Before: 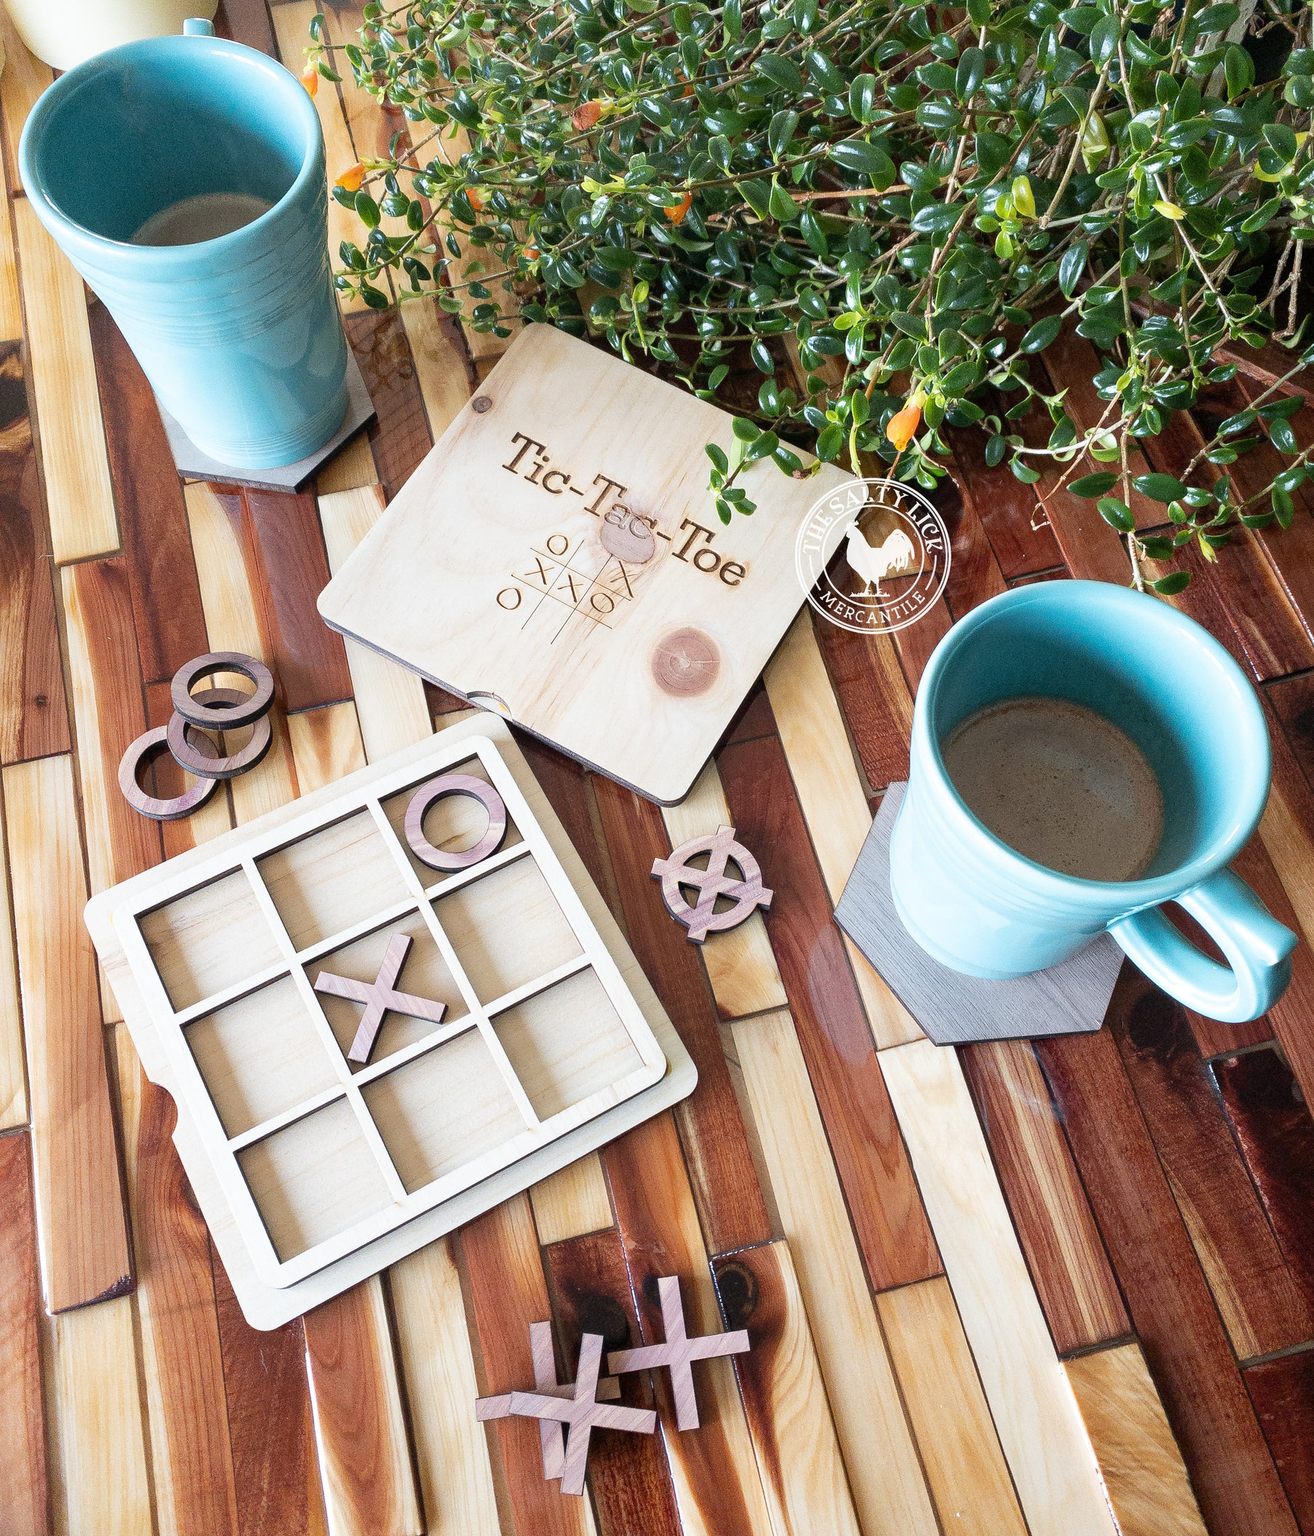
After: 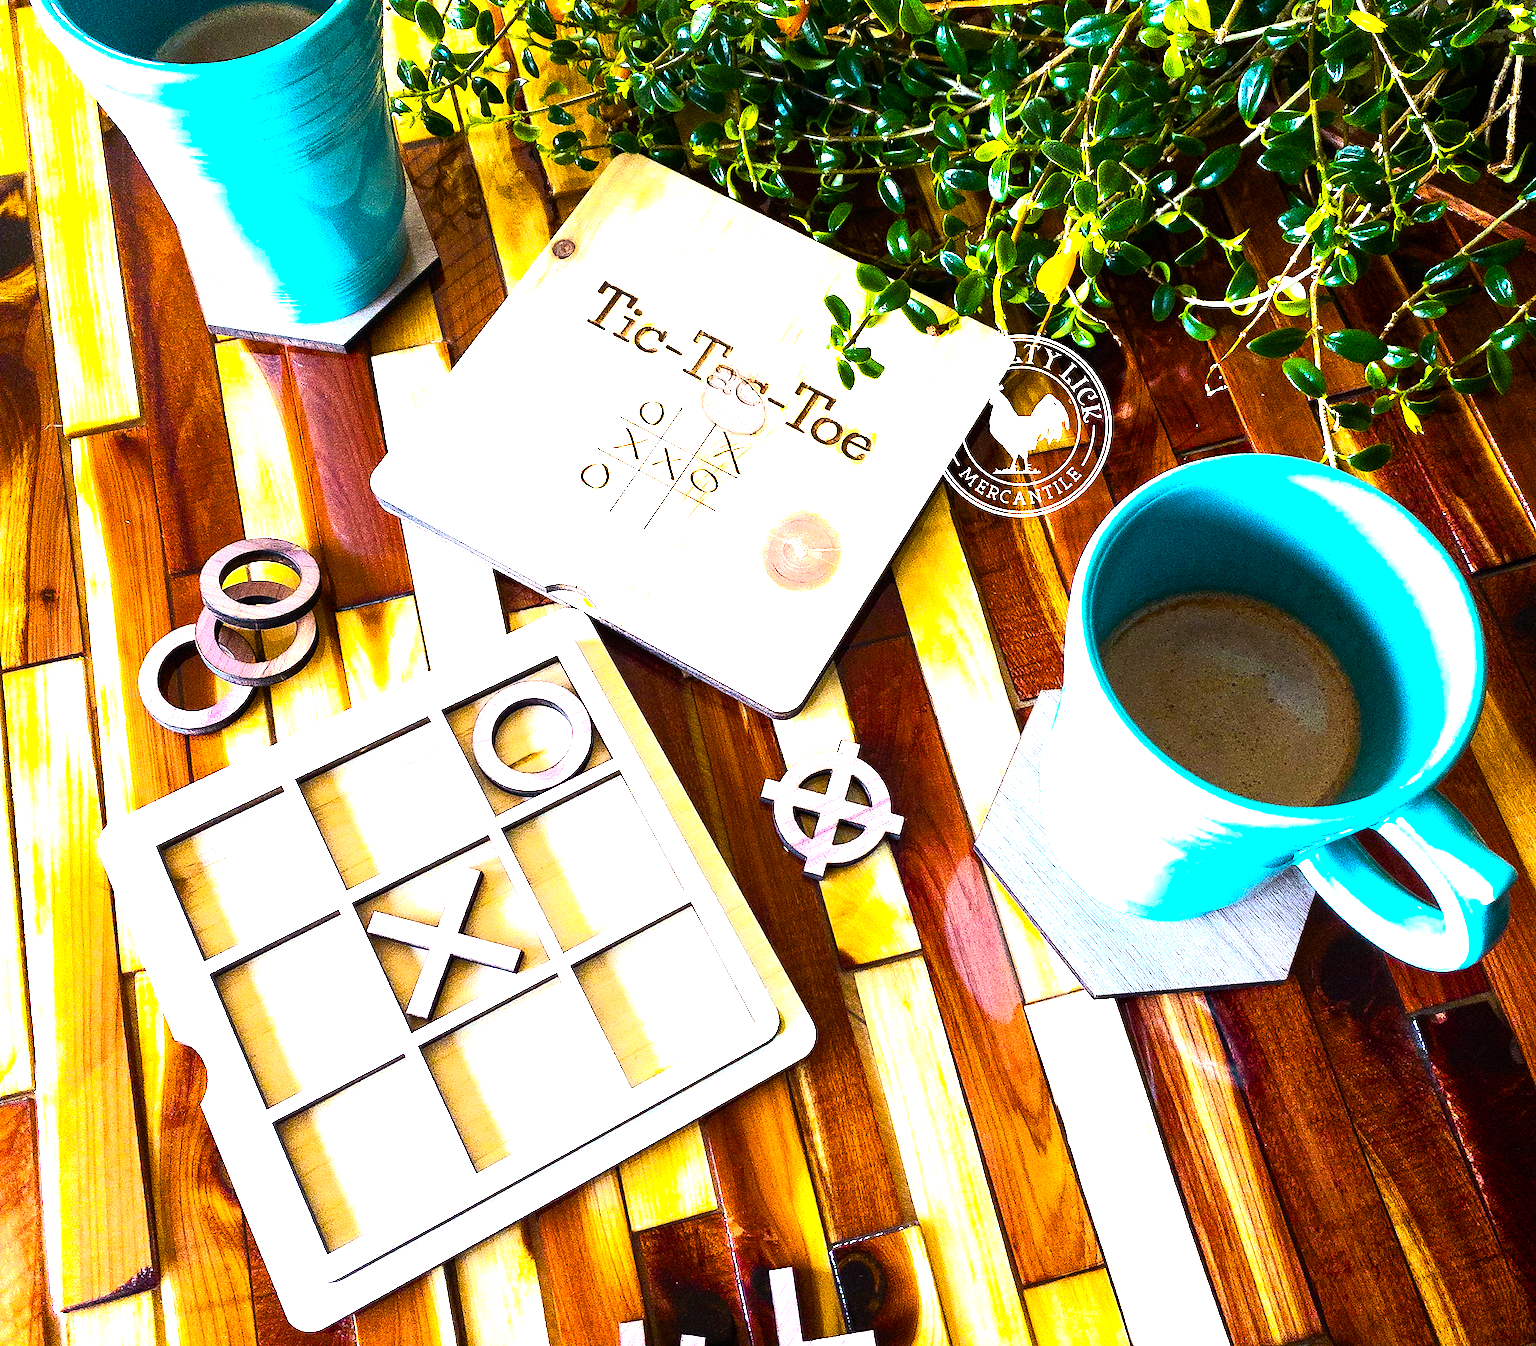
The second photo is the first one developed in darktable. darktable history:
shadows and highlights: shadows 0, highlights 40
tone equalizer: -8 EV -0.75 EV, -7 EV -0.7 EV, -6 EV -0.6 EV, -5 EV -0.4 EV, -3 EV 0.4 EV, -2 EV 0.6 EV, -1 EV 0.7 EV, +0 EV 0.75 EV, edges refinement/feathering 500, mask exposure compensation -1.57 EV, preserve details no
color balance rgb: linear chroma grading › shadows -40%, linear chroma grading › highlights 40%, linear chroma grading › global chroma 45%, linear chroma grading › mid-tones -30%, perceptual saturation grading › global saturation 55%, perceptual saturation grading › highlights -50%, perceptual saturation grading › mid-tones 40%, perceptual saturation grading › shadows 30%, perceptual brilliance grading › global brilliance 20%, perceptual brilliance grading › shadows -40%, global vibrance 35%
crop and rotate: top 12.5%, bottom 12.5%
